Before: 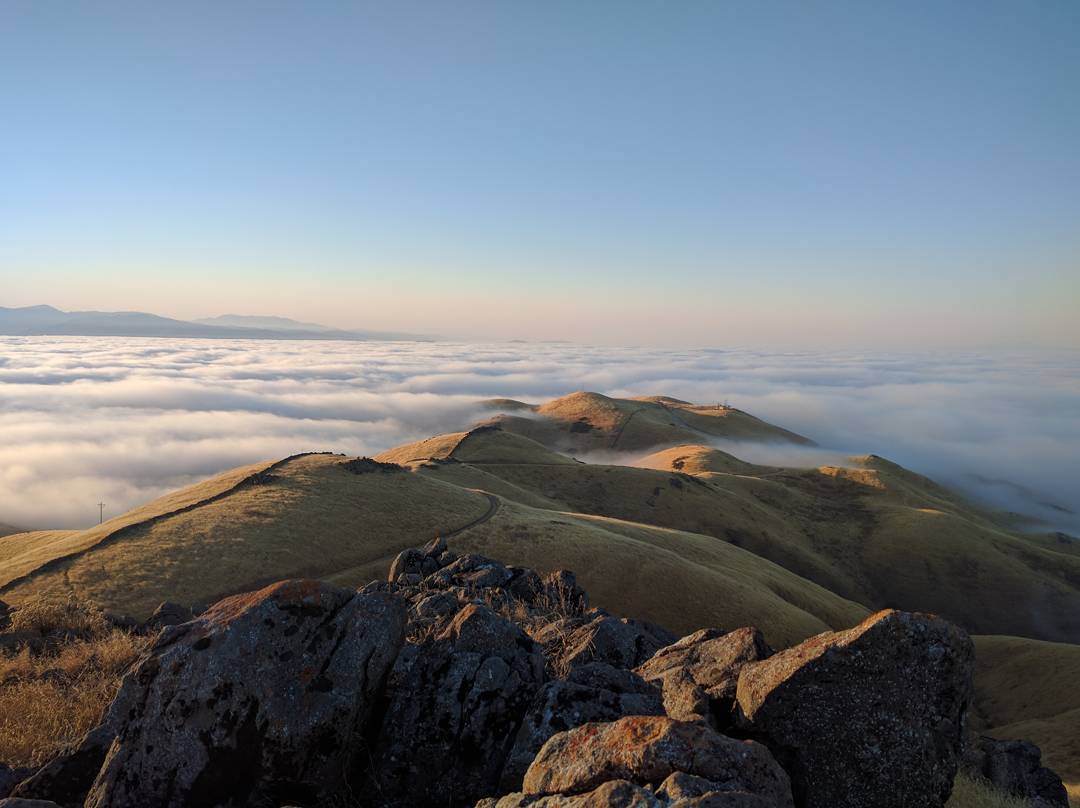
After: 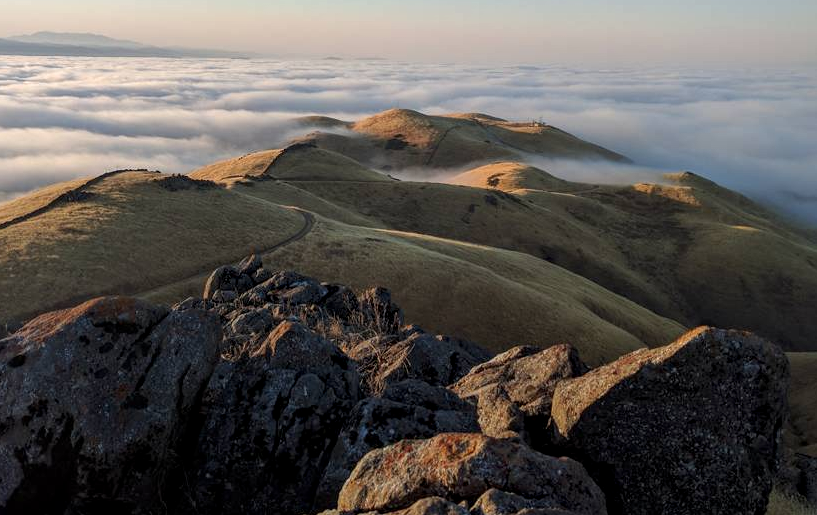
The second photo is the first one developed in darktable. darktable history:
exposure: compensate highlight preservation false
crop and rotate: left 17.299%, top 35.115%, right 7.015%, bottom 1.024%
local contrast: detail 130%
